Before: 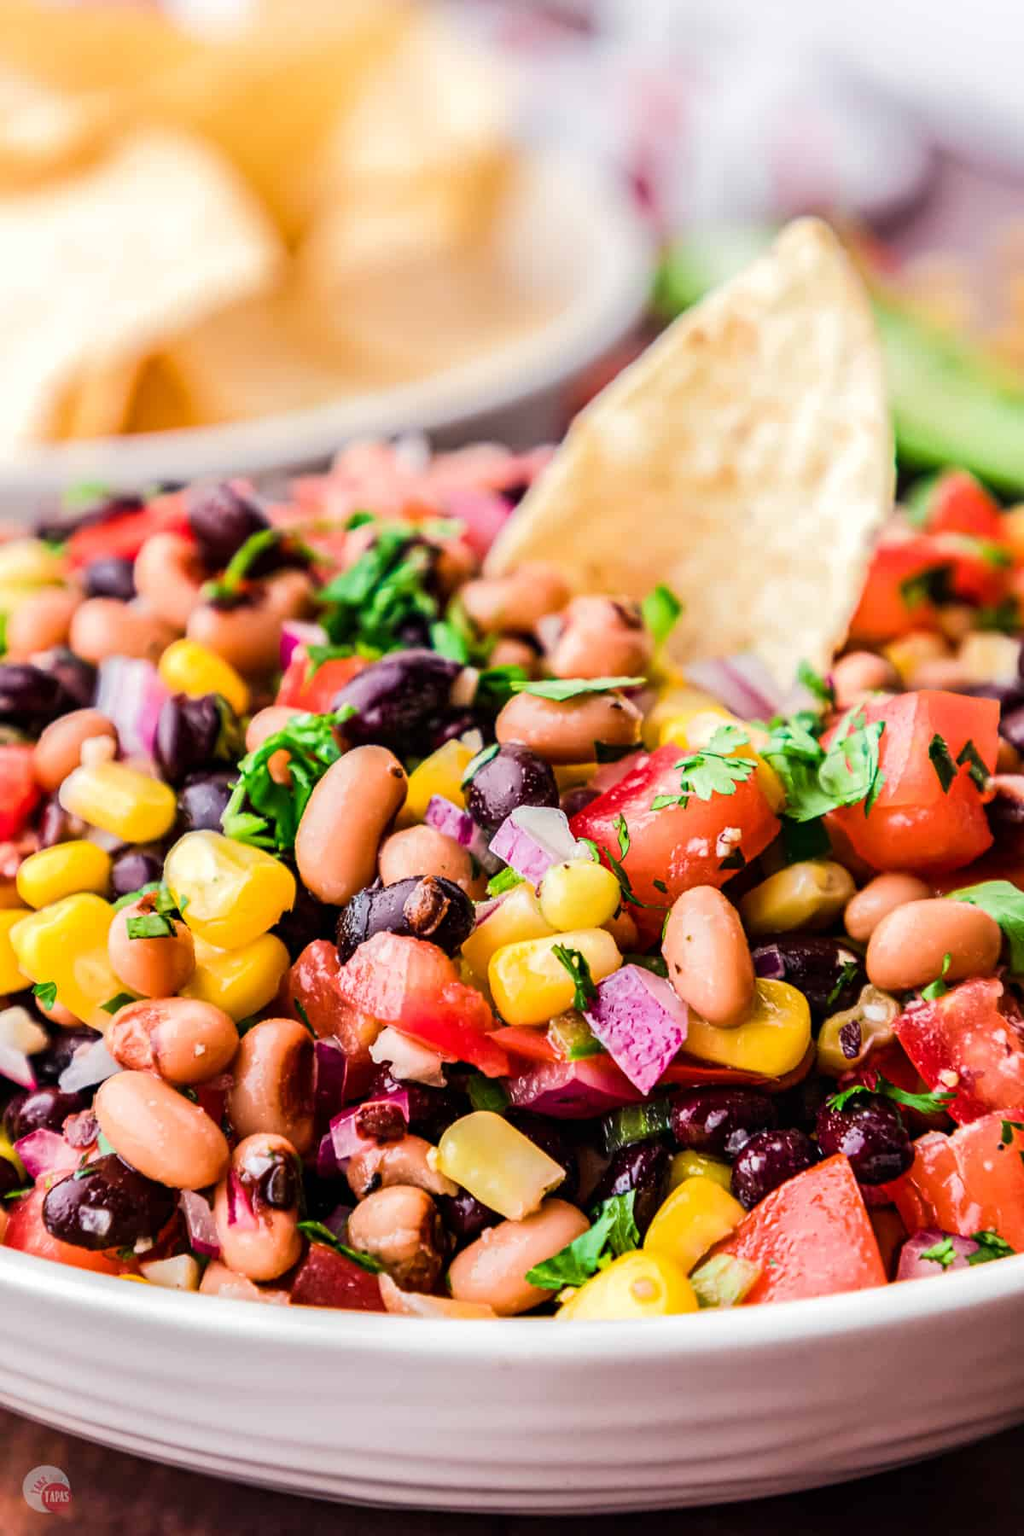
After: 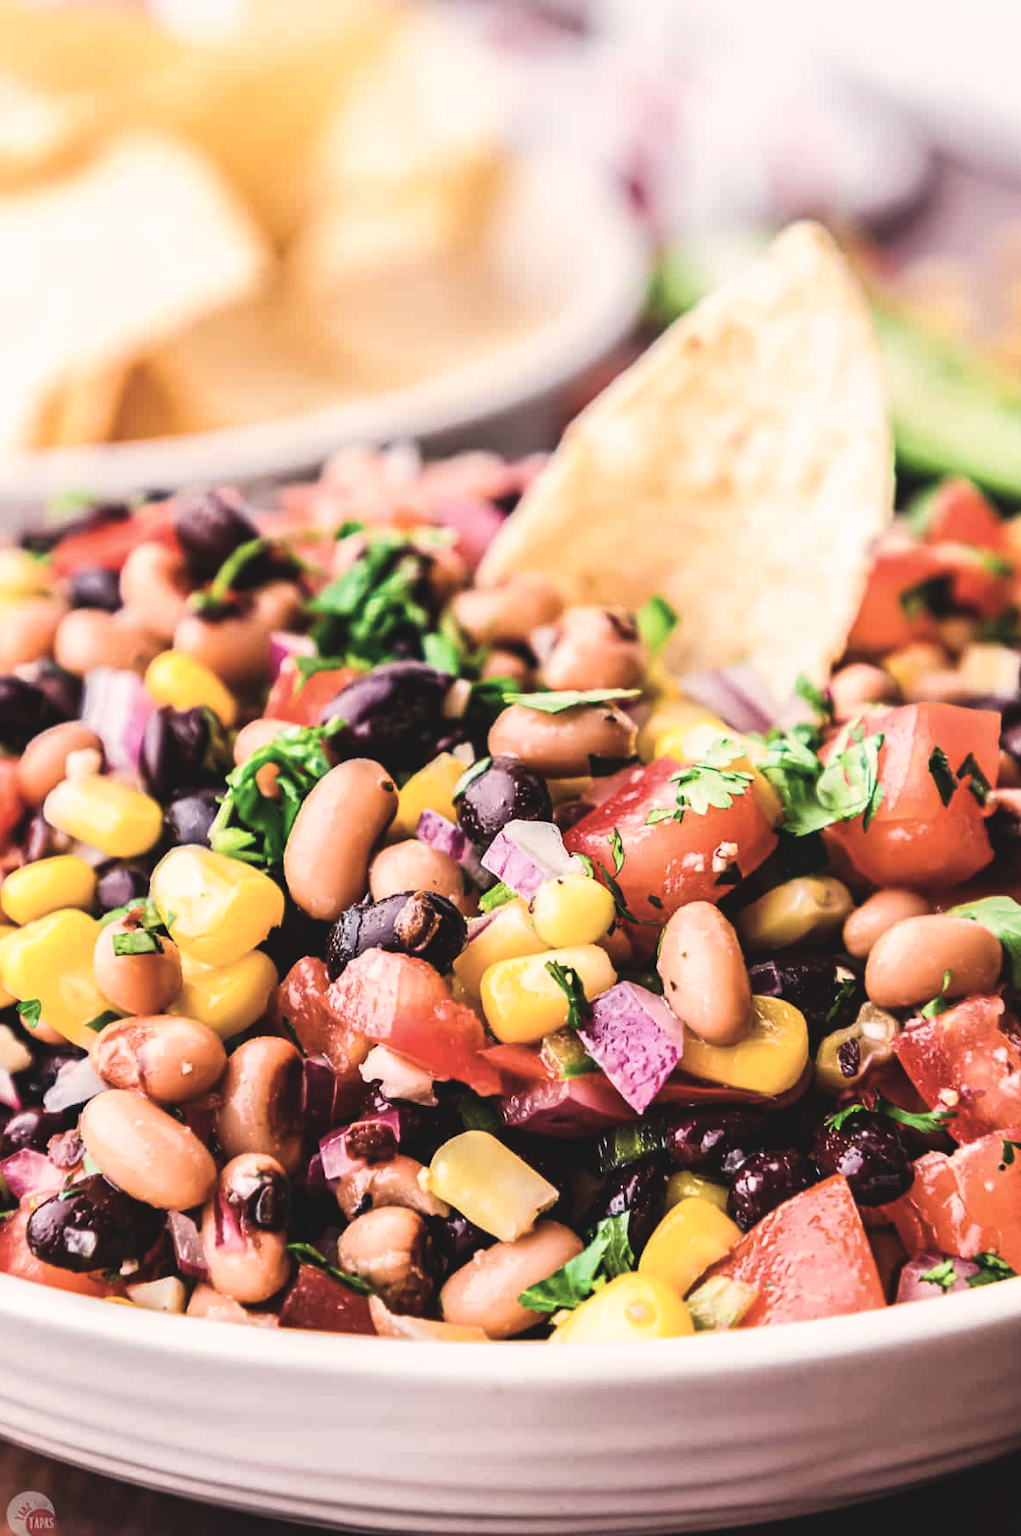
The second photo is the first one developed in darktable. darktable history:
crop: left 1.653%, right 0.272%, bottom 1.688%
exposure: black level correction -0.025, exposure -0.118 EV, compensate highlight preservation false
tone curve: curves: ch0 [(0, 0) (0.003, 0.023) (0.011, 0.024) (0.025, 0.028) (0.044, 0.035) (0.069, 0.043) (0.1, 0.052) (0.136, 0.063) (0.177, 0.094) (0.224, 0.145) (0.277, 0.209) (0.335, 0.281) (0.399, 0.364) (0.468, 0.453) (0.543, 0.553) (0.623, 0.66) (0.709, 0.767) (0.801, 0.88) (0.898, 0.968) (1, 1)], preserve colors none
color correction: highlights a* 5.53, highlights b* 5.19, saturation 0.664
